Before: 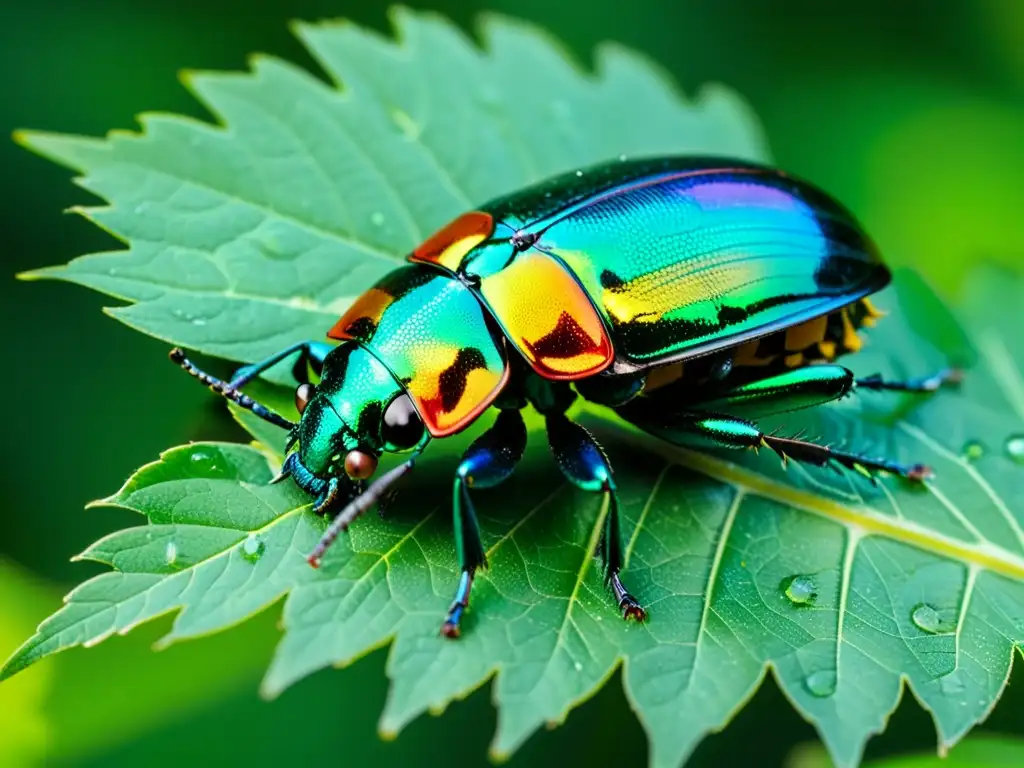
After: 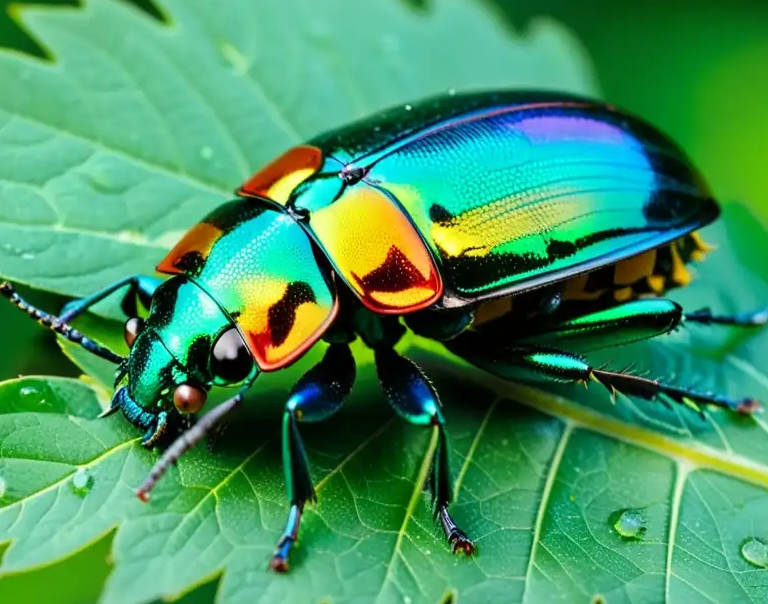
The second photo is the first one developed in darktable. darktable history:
crop: left 16.709%, top 8.614%, right 8.209%, bottom 12.614%
